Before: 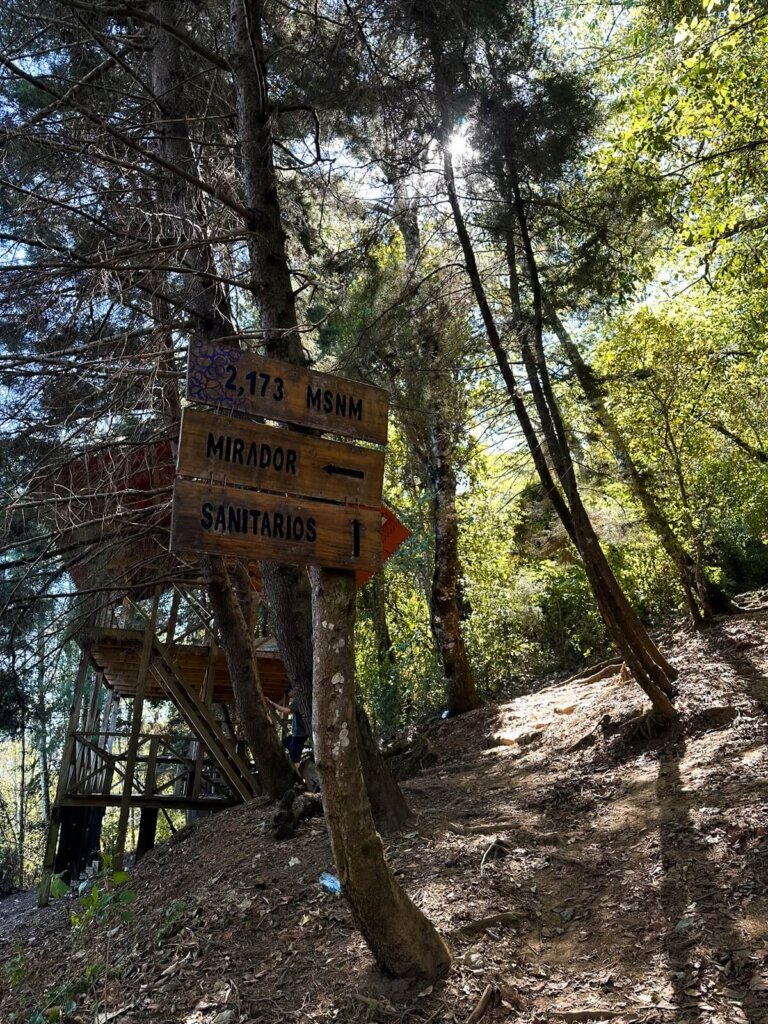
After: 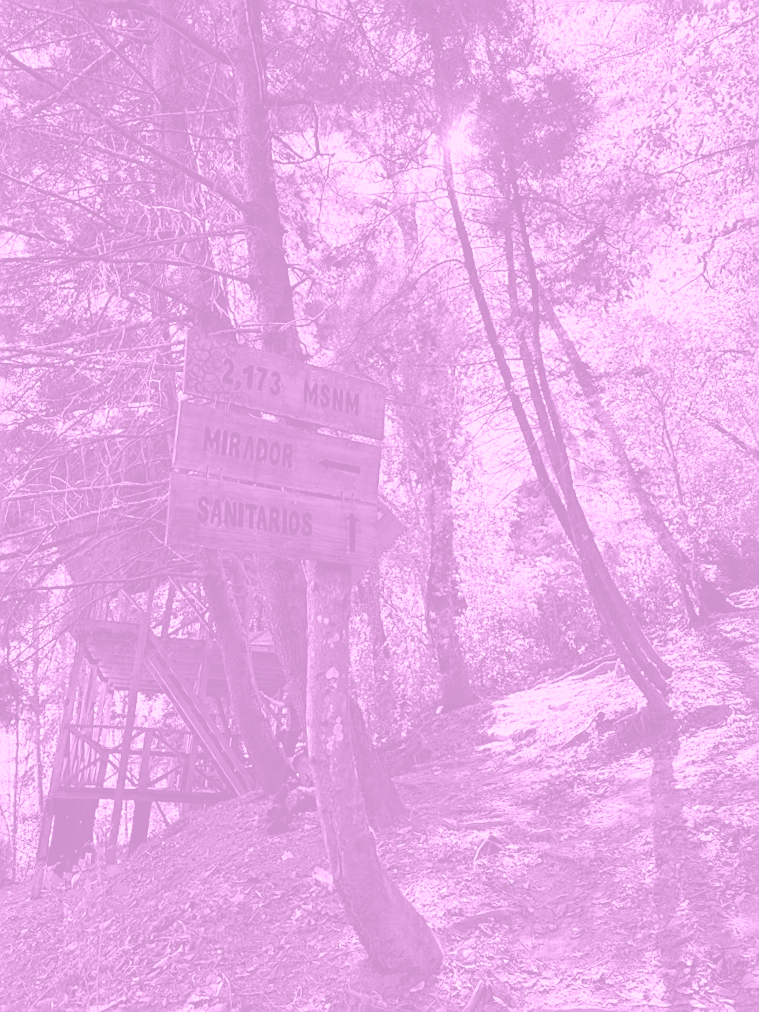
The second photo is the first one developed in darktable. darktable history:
color balance: input saturation 80.07%
sharpen: on, module defaults
crop and rotate: angle -0.5°
colorize: hue 331.2°, saturation 75%, source mix 30.28%, lightness 70.52%, version 1
exposure: exposure -0.177 EV, compensate highlight preservation false
